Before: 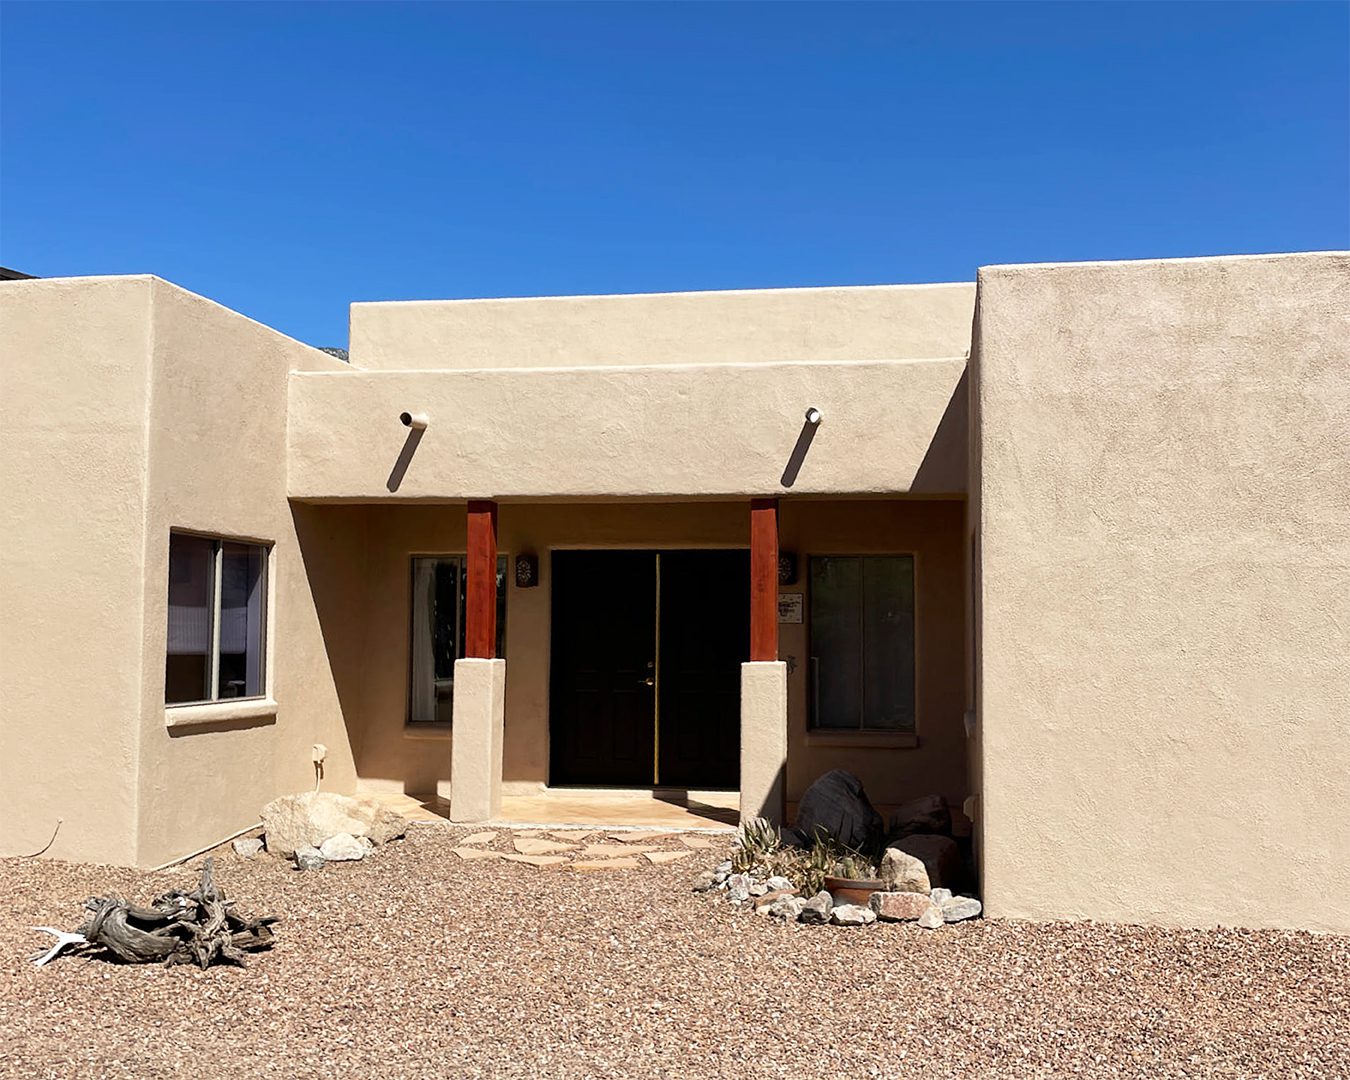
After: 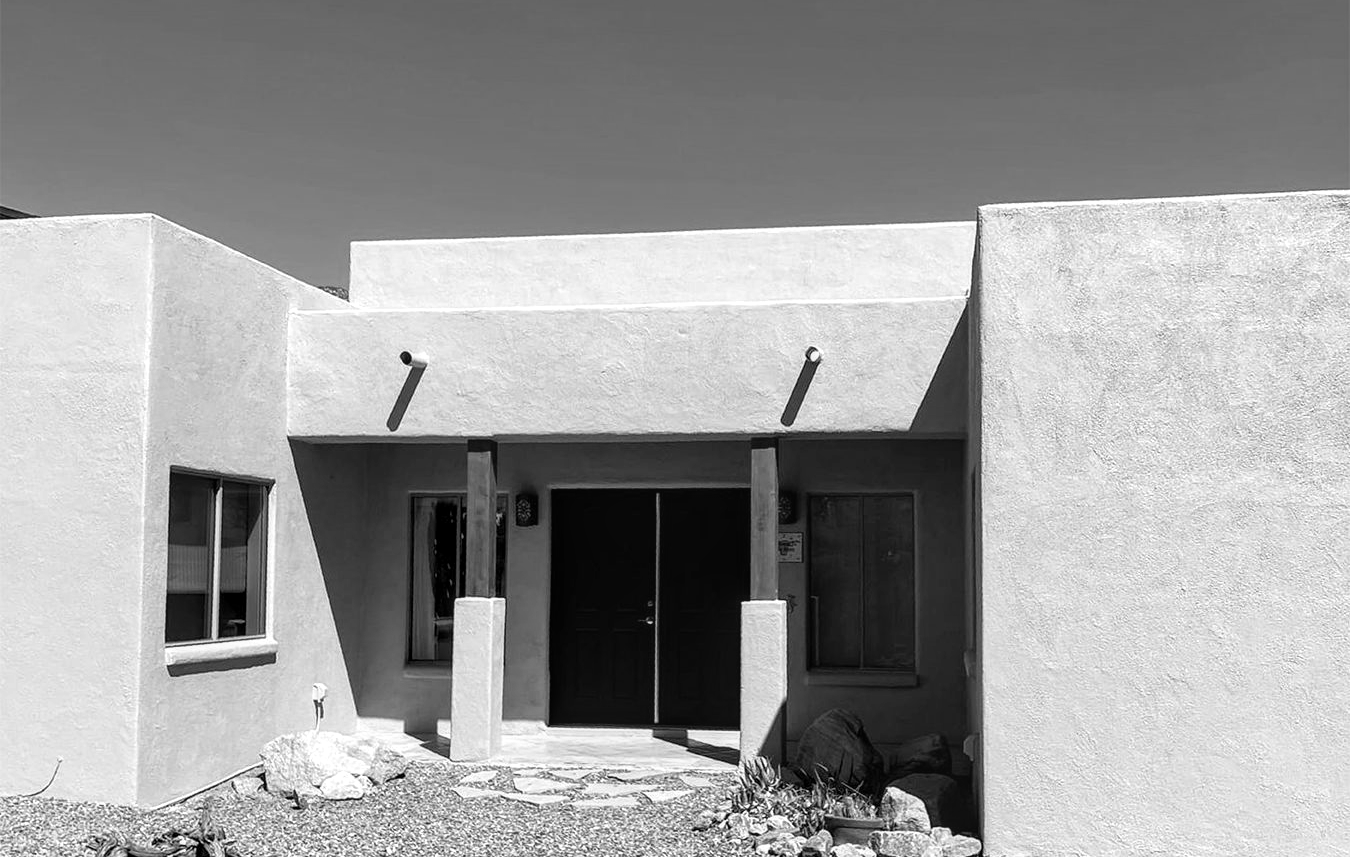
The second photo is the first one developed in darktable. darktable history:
color zones: curves: ch0 [(0, 0.6) (0.129, 0.585) (0.193, 0.596) (0.429, 0.5) (0.571, 0.5) (0.714, 0.5) (0.857, 0.5) (1, 0.6)]; ch1 [(0, 0.453) (0.112, 0.245) (0.213, 0.252) (0.429, 0.233) (0.571, 0.231) (0.683, 0.242) (0.857, 0.296) (1, 0.453)]
white balance: emerald 1
monochrome: a 0, b 0, size 0.5, highlights 0.57
local contrast: on, module defaults
crop and rotate: top 5.667%, bottom 14.937%
